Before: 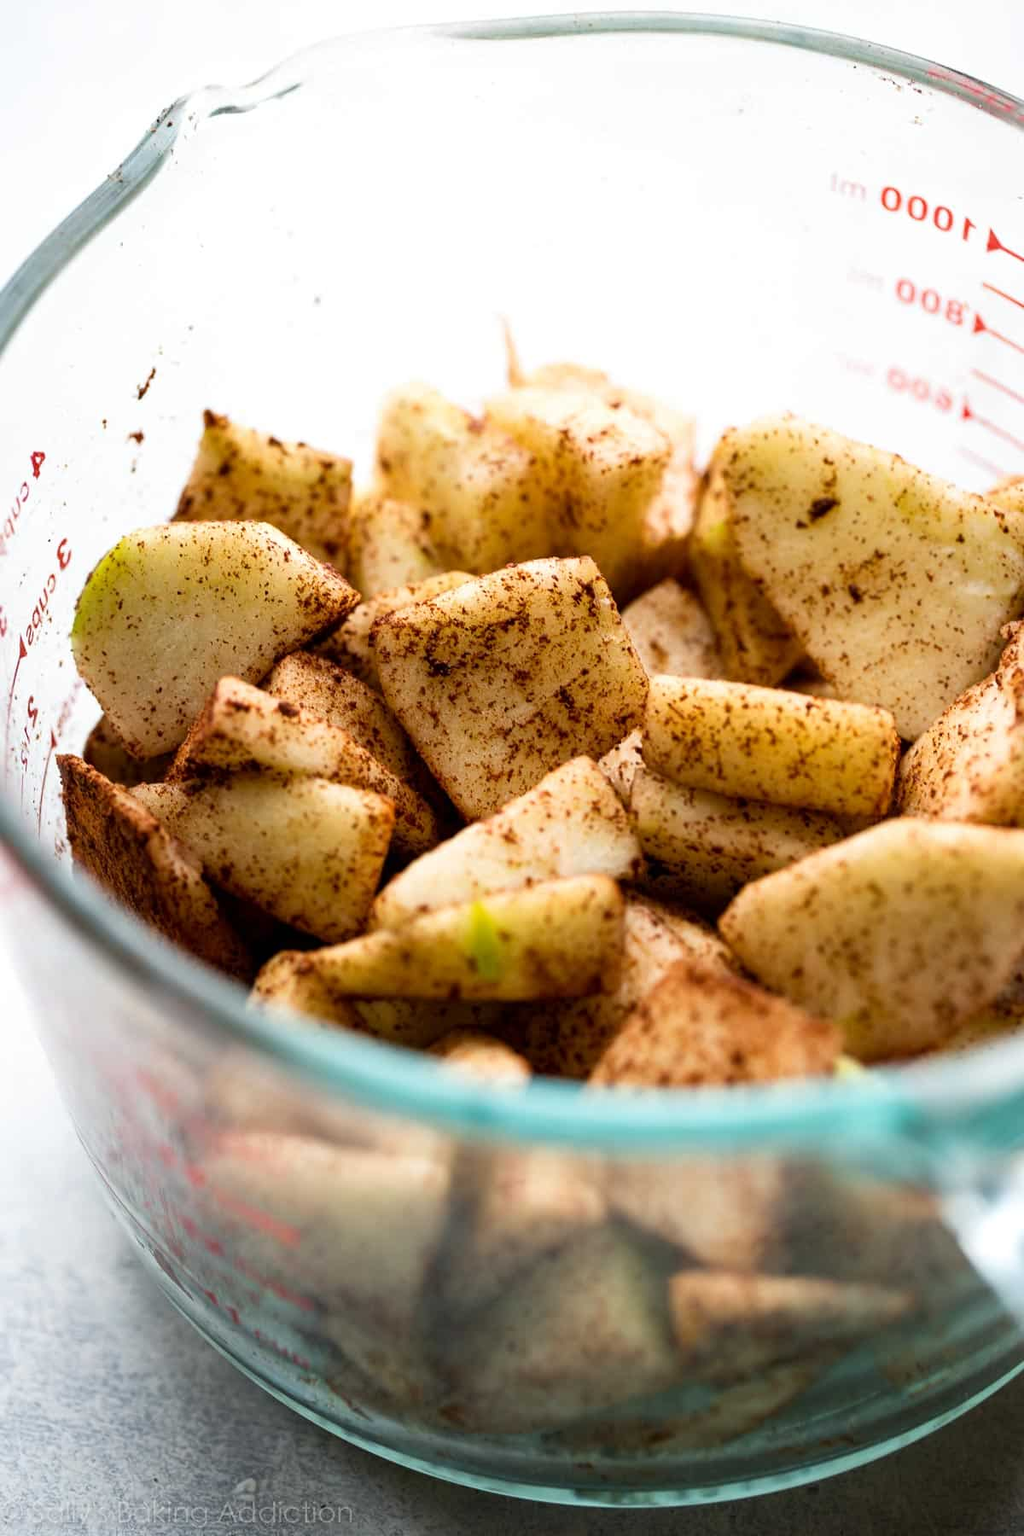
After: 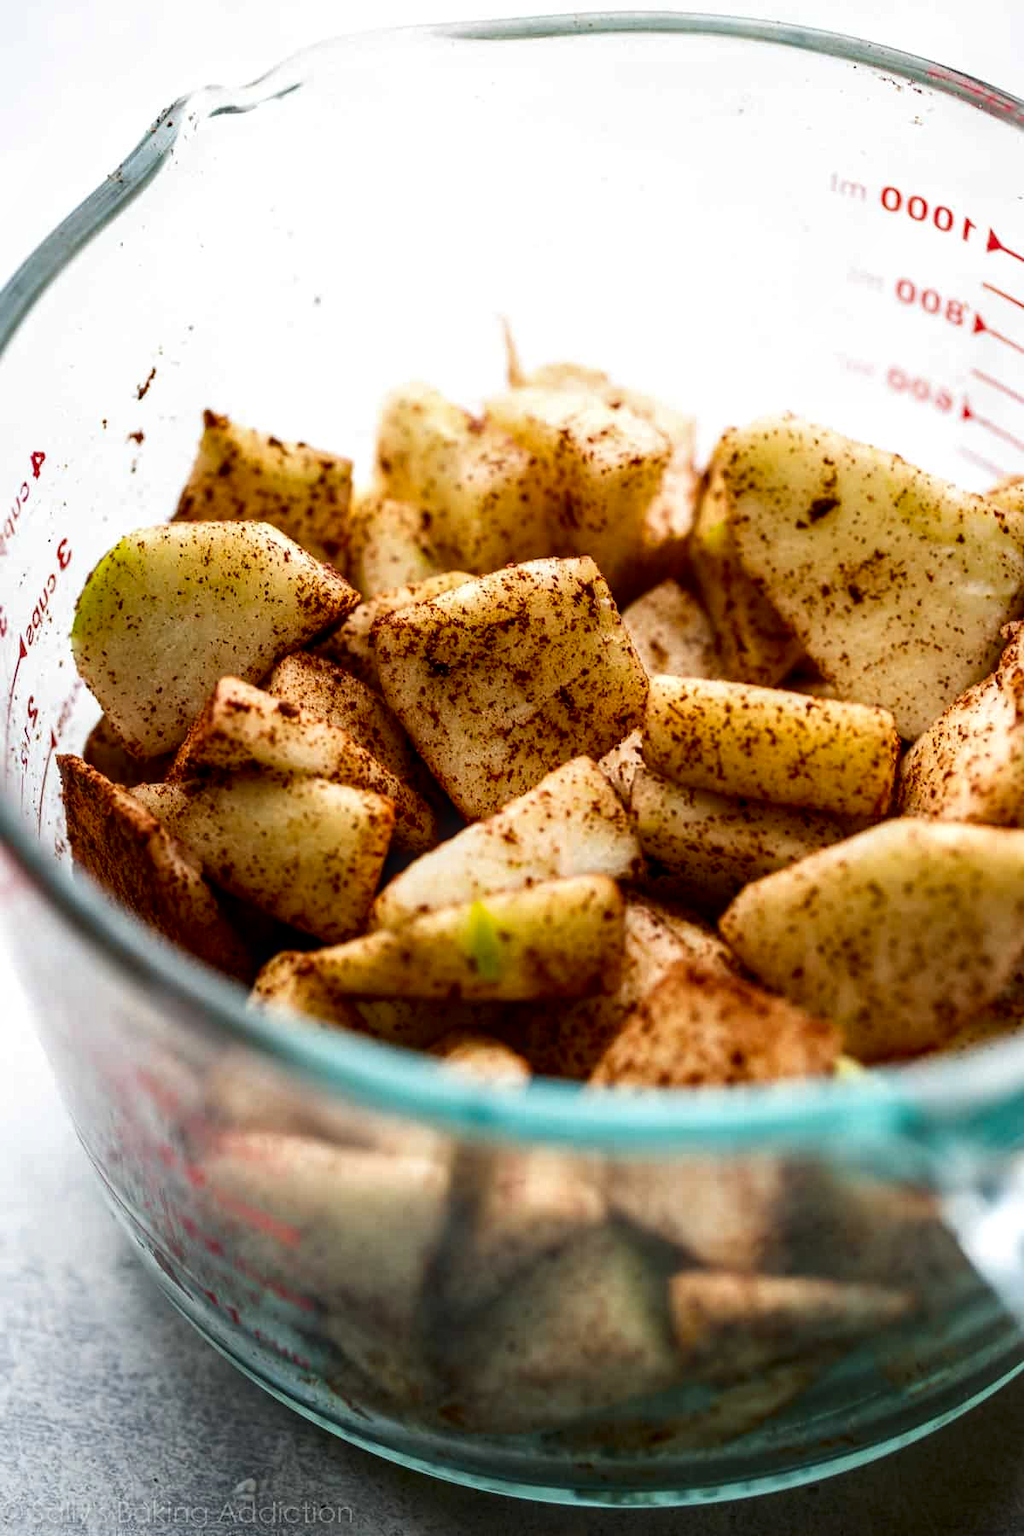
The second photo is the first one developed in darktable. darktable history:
local contrast: on, module defaults
contrast brightness saturation: contrast 0.068, brightness -0.148, saturation 0.115
